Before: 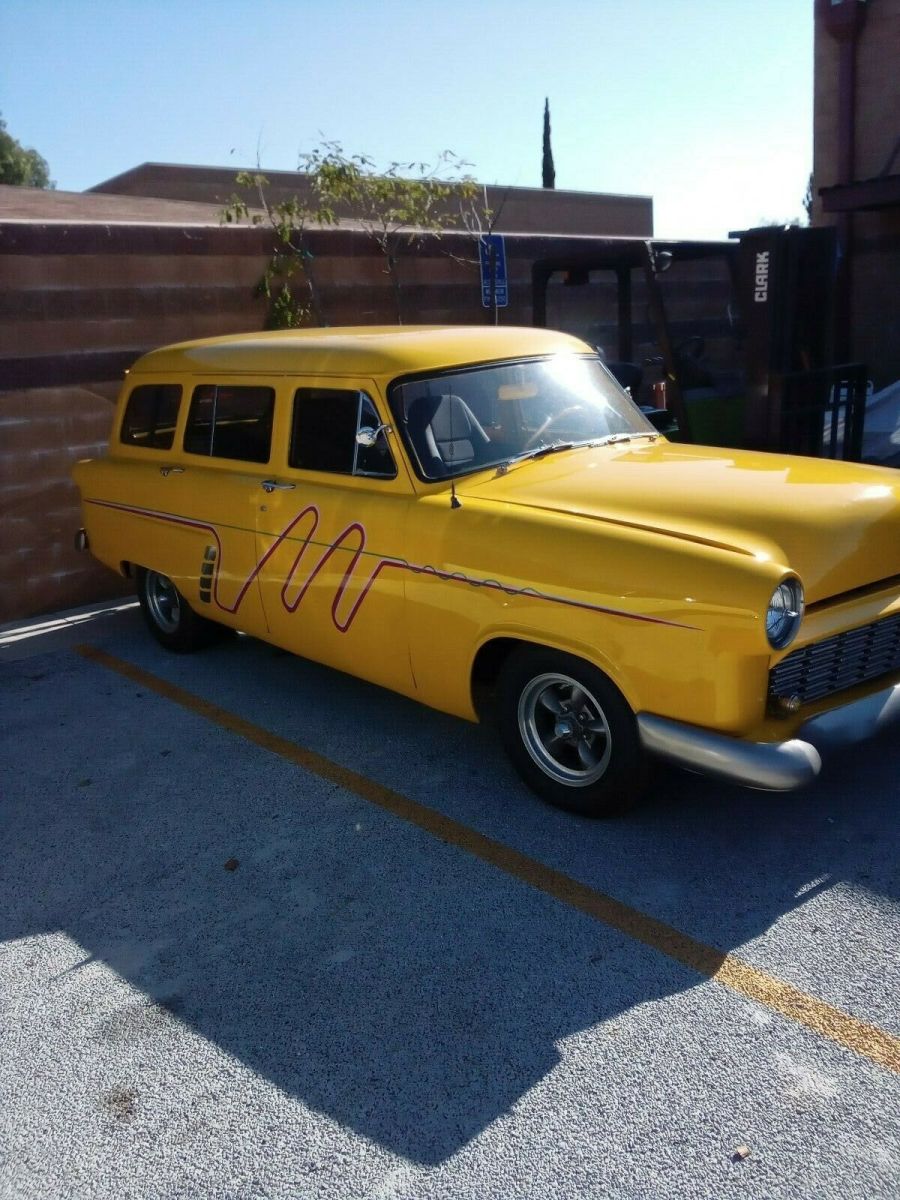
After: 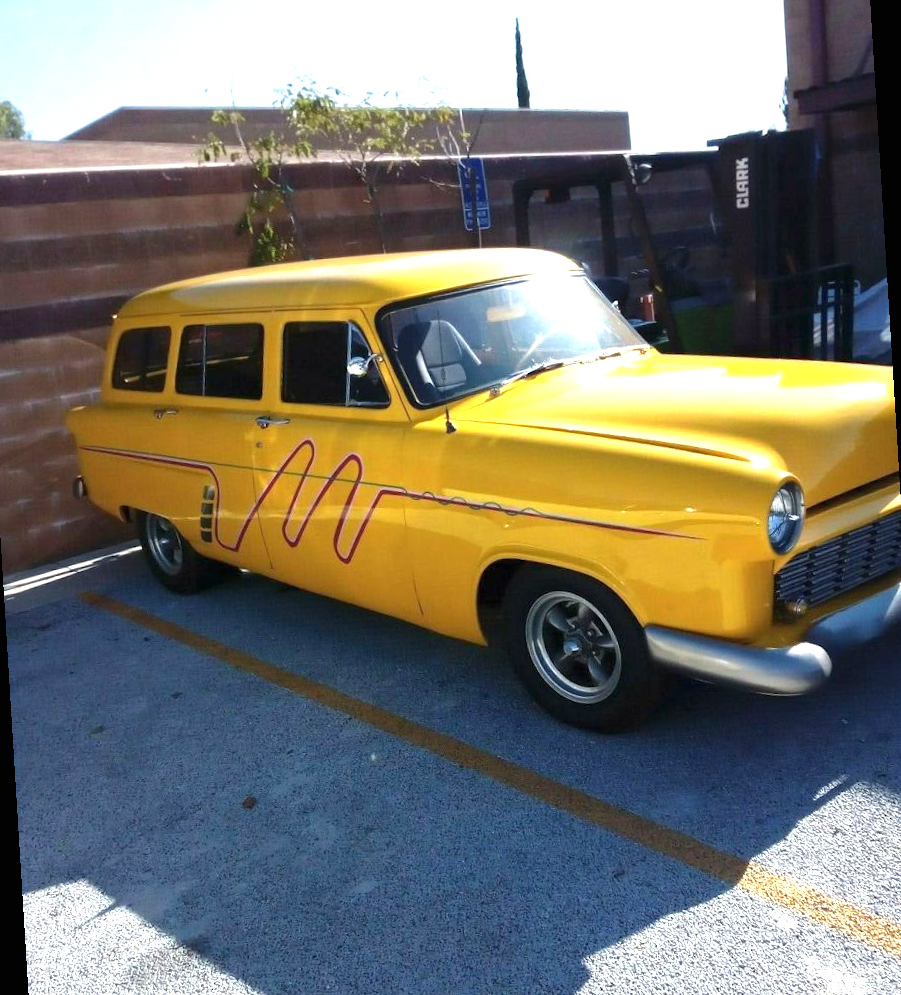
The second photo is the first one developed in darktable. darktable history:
crop and rotate: top 0%, bottom 5.097%
rotate and perspective: rotation -3.52°, crop left 0.036, crop right 0.964, crop top 0.081, crop bottom 0.919
exposure: black level correction 0, exposure 1.1 EV, compensate exposure bias true, compensate highlight preservation false
